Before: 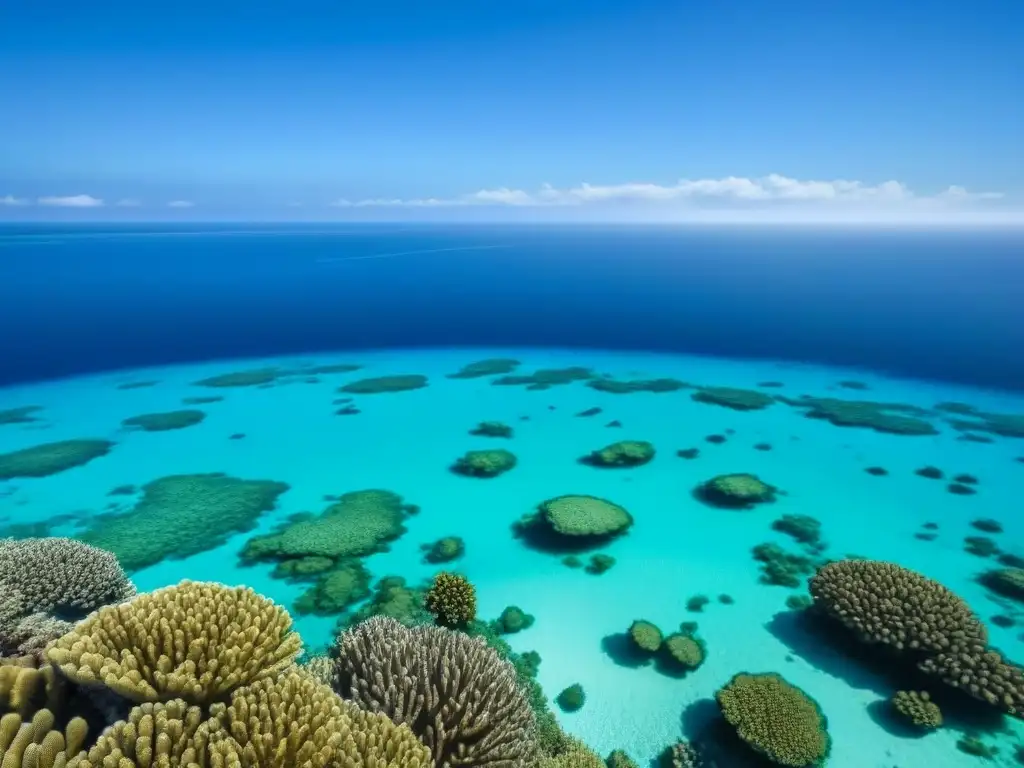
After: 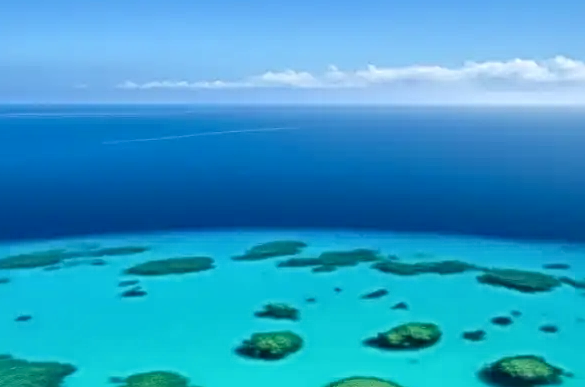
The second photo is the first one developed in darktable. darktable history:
local contrast: highlights 100%, shadows 100%, detail 131%, midtone range 0.2
sharpen: radius 4
crop: left 20.932%, top 15.471%, right 21.848%, bottom 34.081%
